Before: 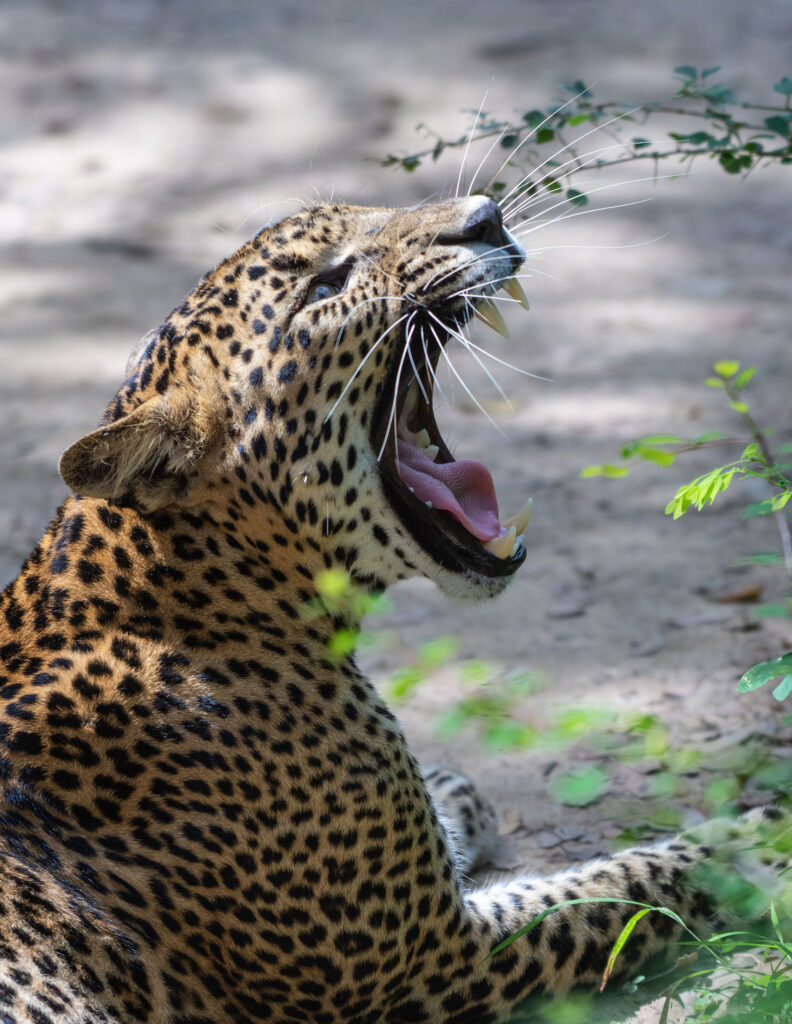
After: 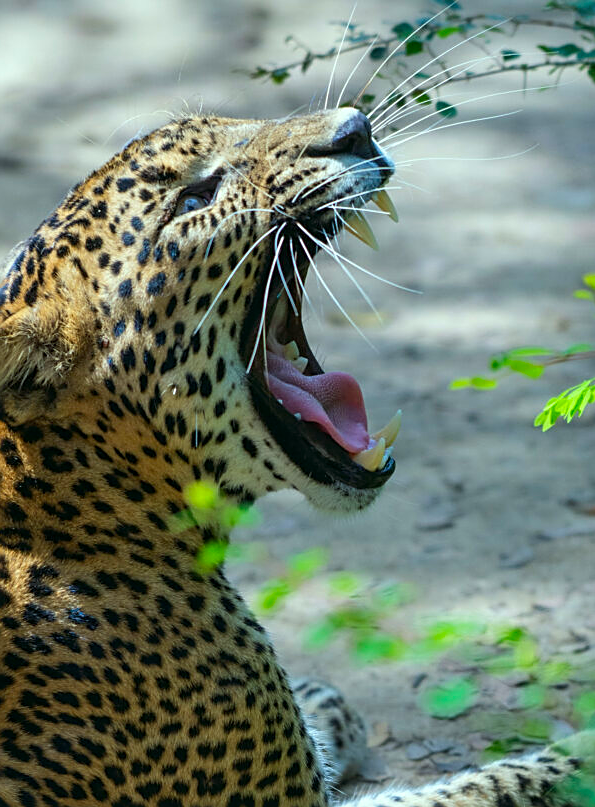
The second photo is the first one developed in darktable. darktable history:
sharpen: on, module defaults
crop: left 16.618%, top 8.675%, right 8.145%, bottom 12.434%
color correction: highlights a* -7.59, highlights b* 1.48, shadows a* -3.34, saturation 1.37
